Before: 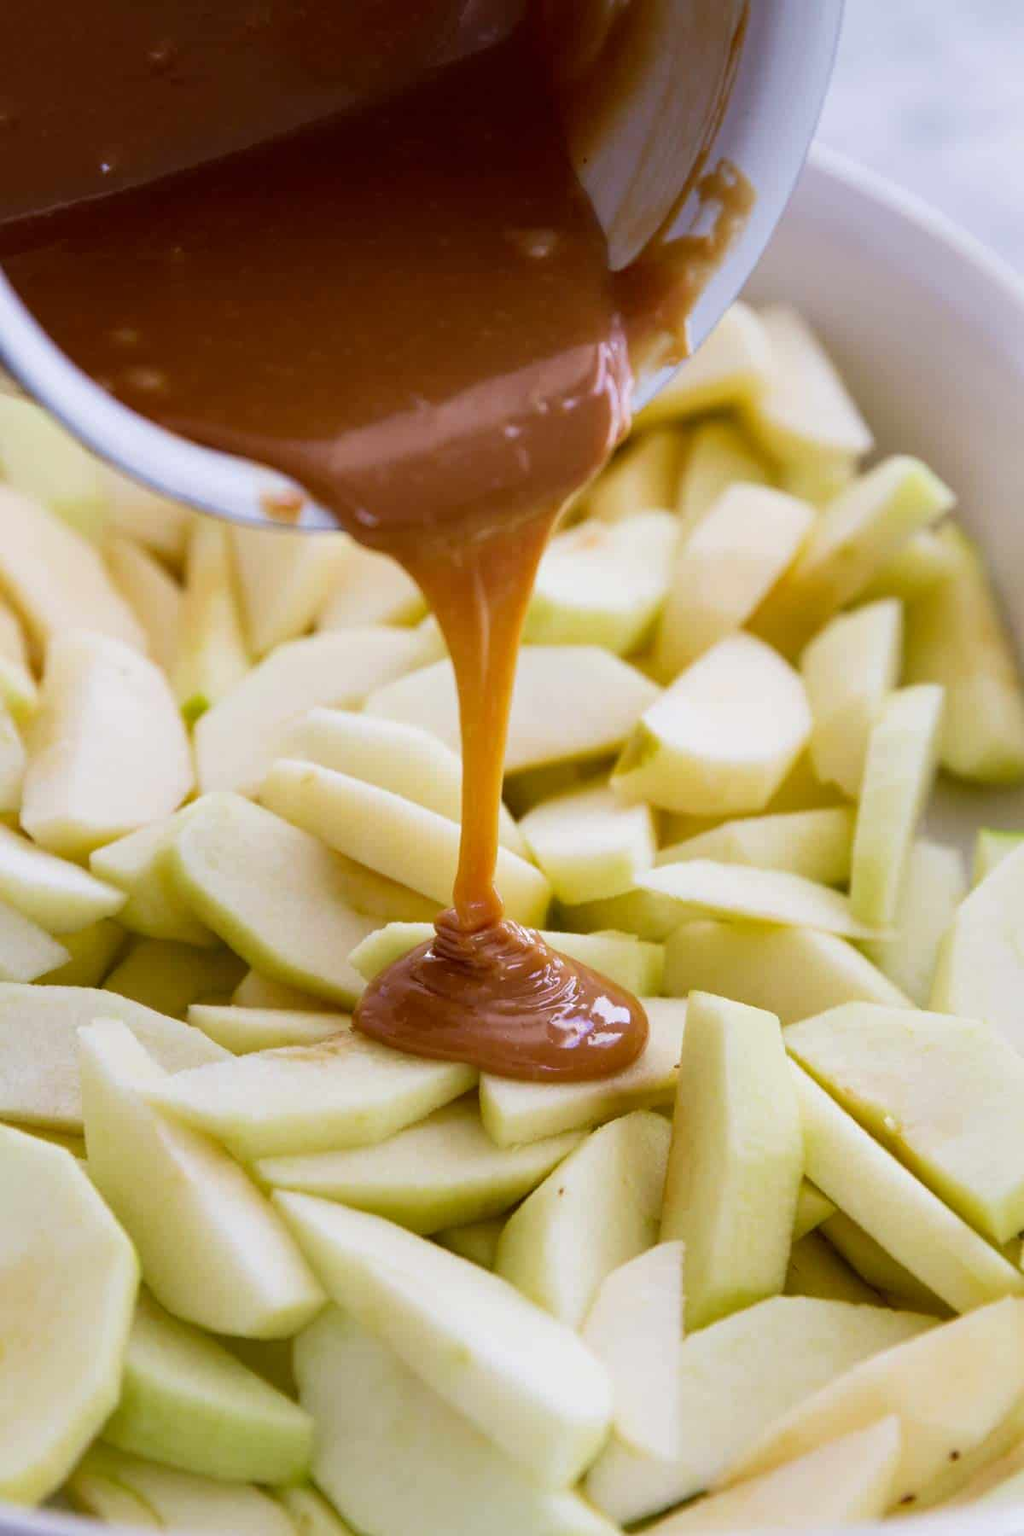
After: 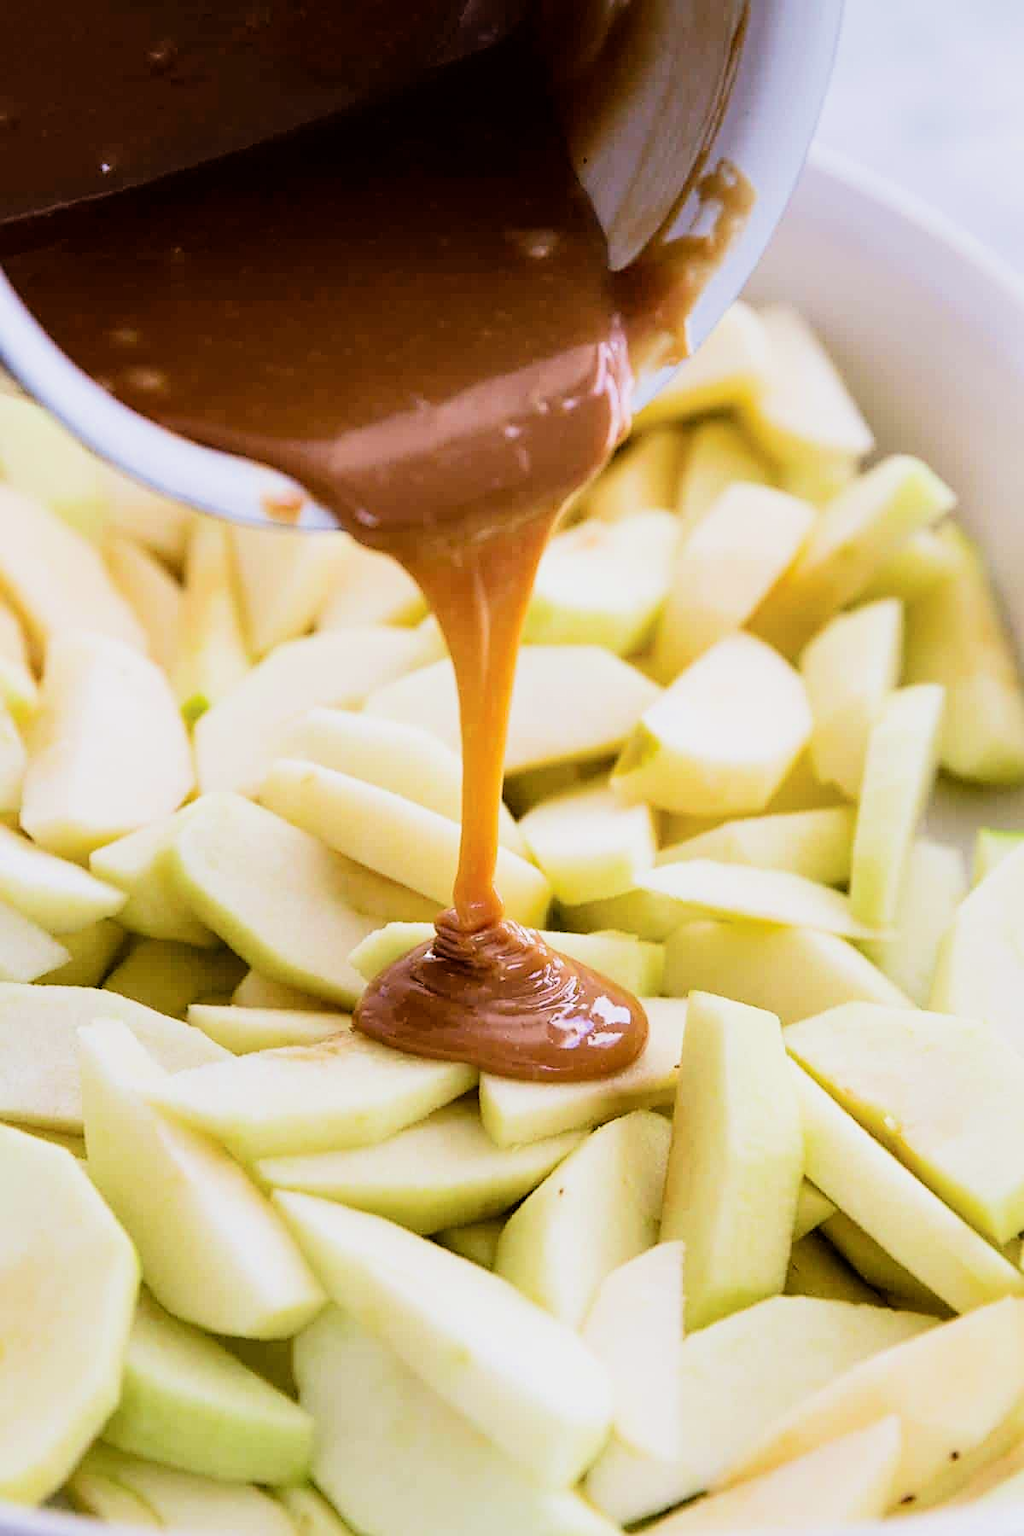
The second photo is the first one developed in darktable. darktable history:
filmic rgb: black relative exposure -4.97 EV, white relative exposure 3.98 EV, hardness 2.88, contrast 1.403, iterations of high-quality reconstruction 0
exposure: black level correction 0, exposure 0.499 EV, compensate highlight preservation false
sharpen: on, module defaults
